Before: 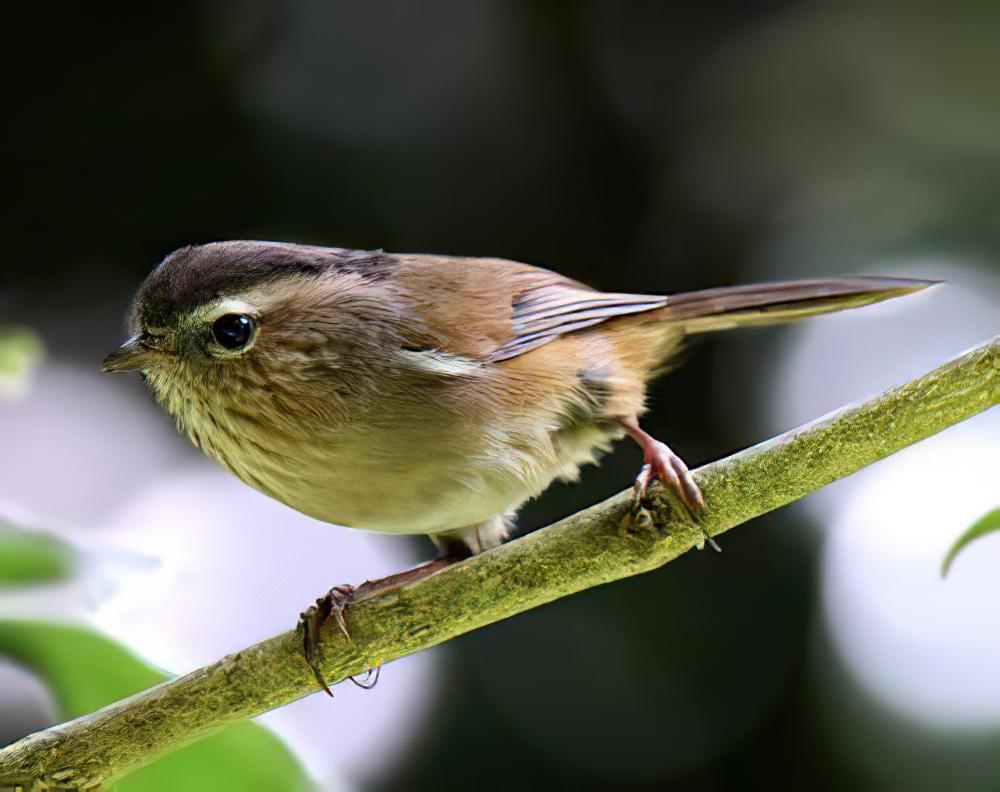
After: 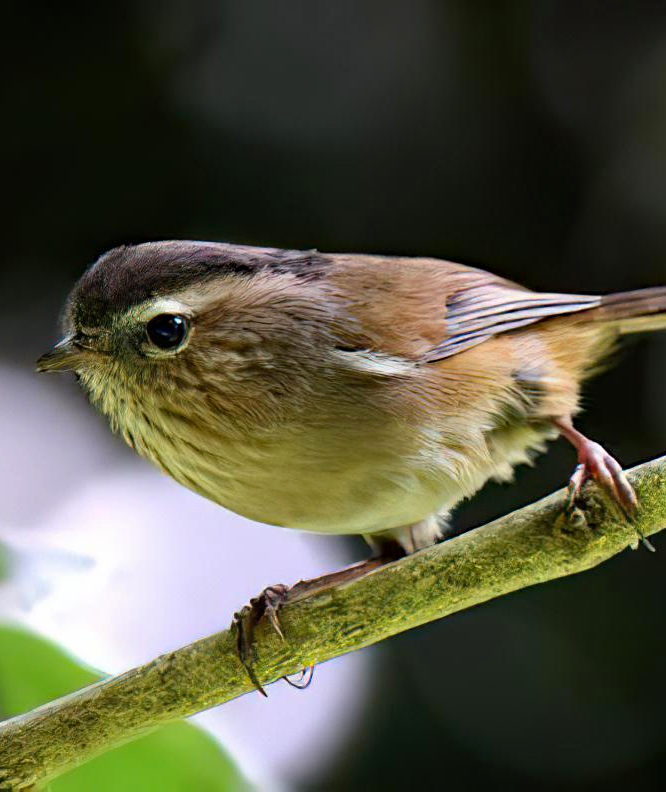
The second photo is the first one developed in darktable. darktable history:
crop and rotate: left 6.617%, right 26.717%
haze removal: compatibility mode true, adaptive false
